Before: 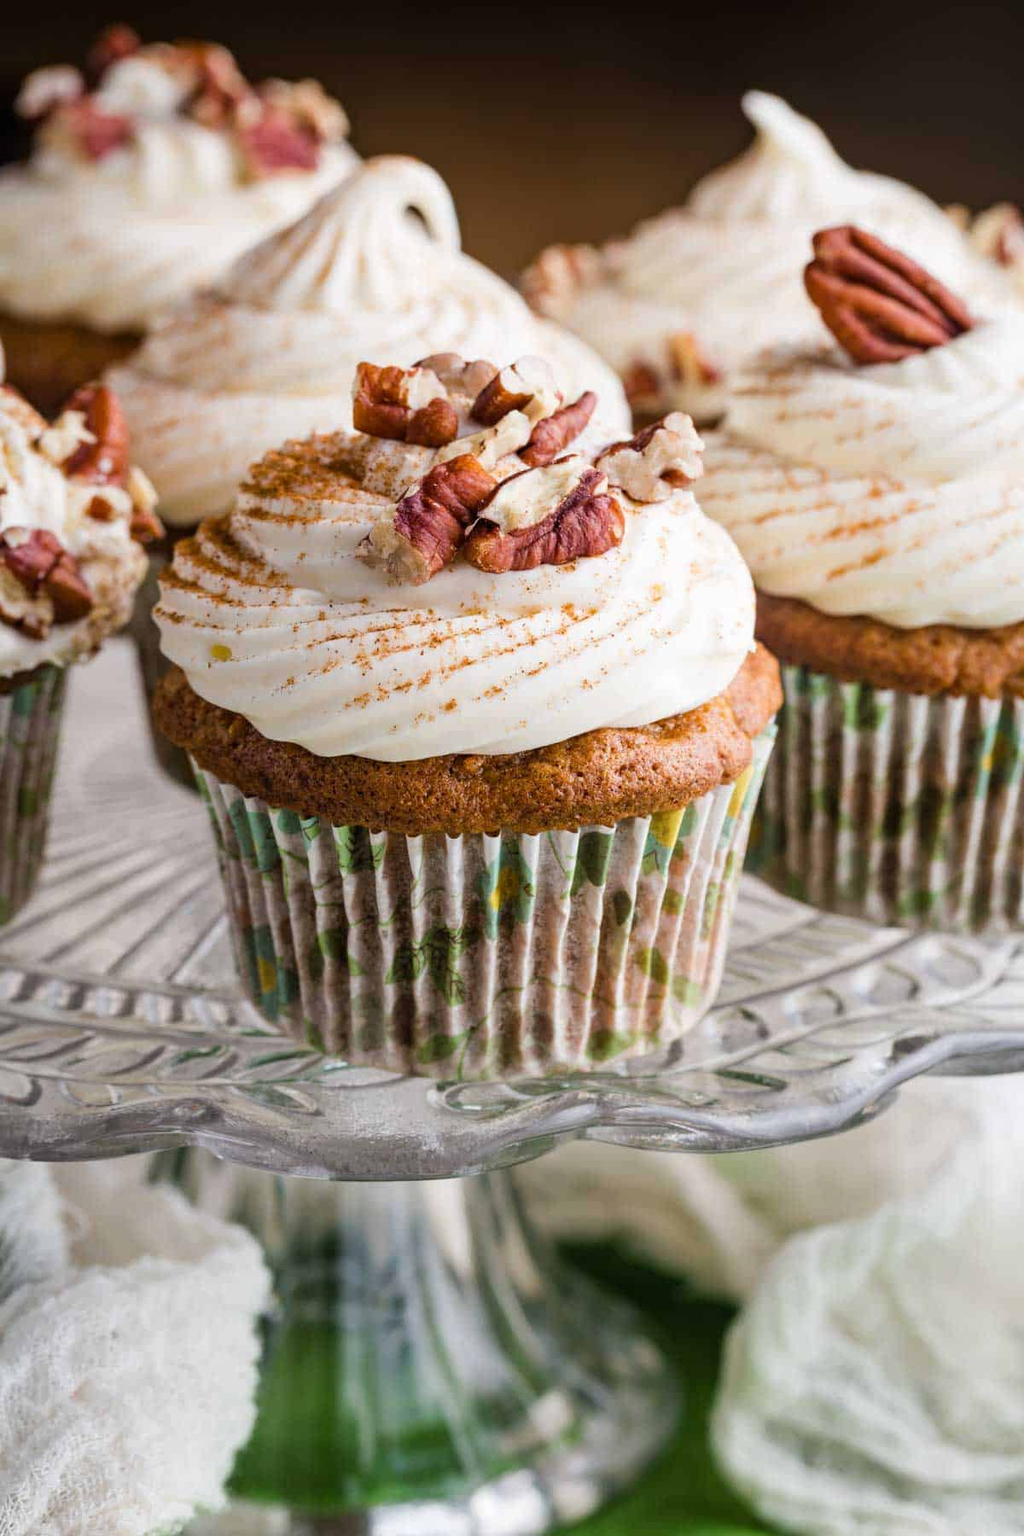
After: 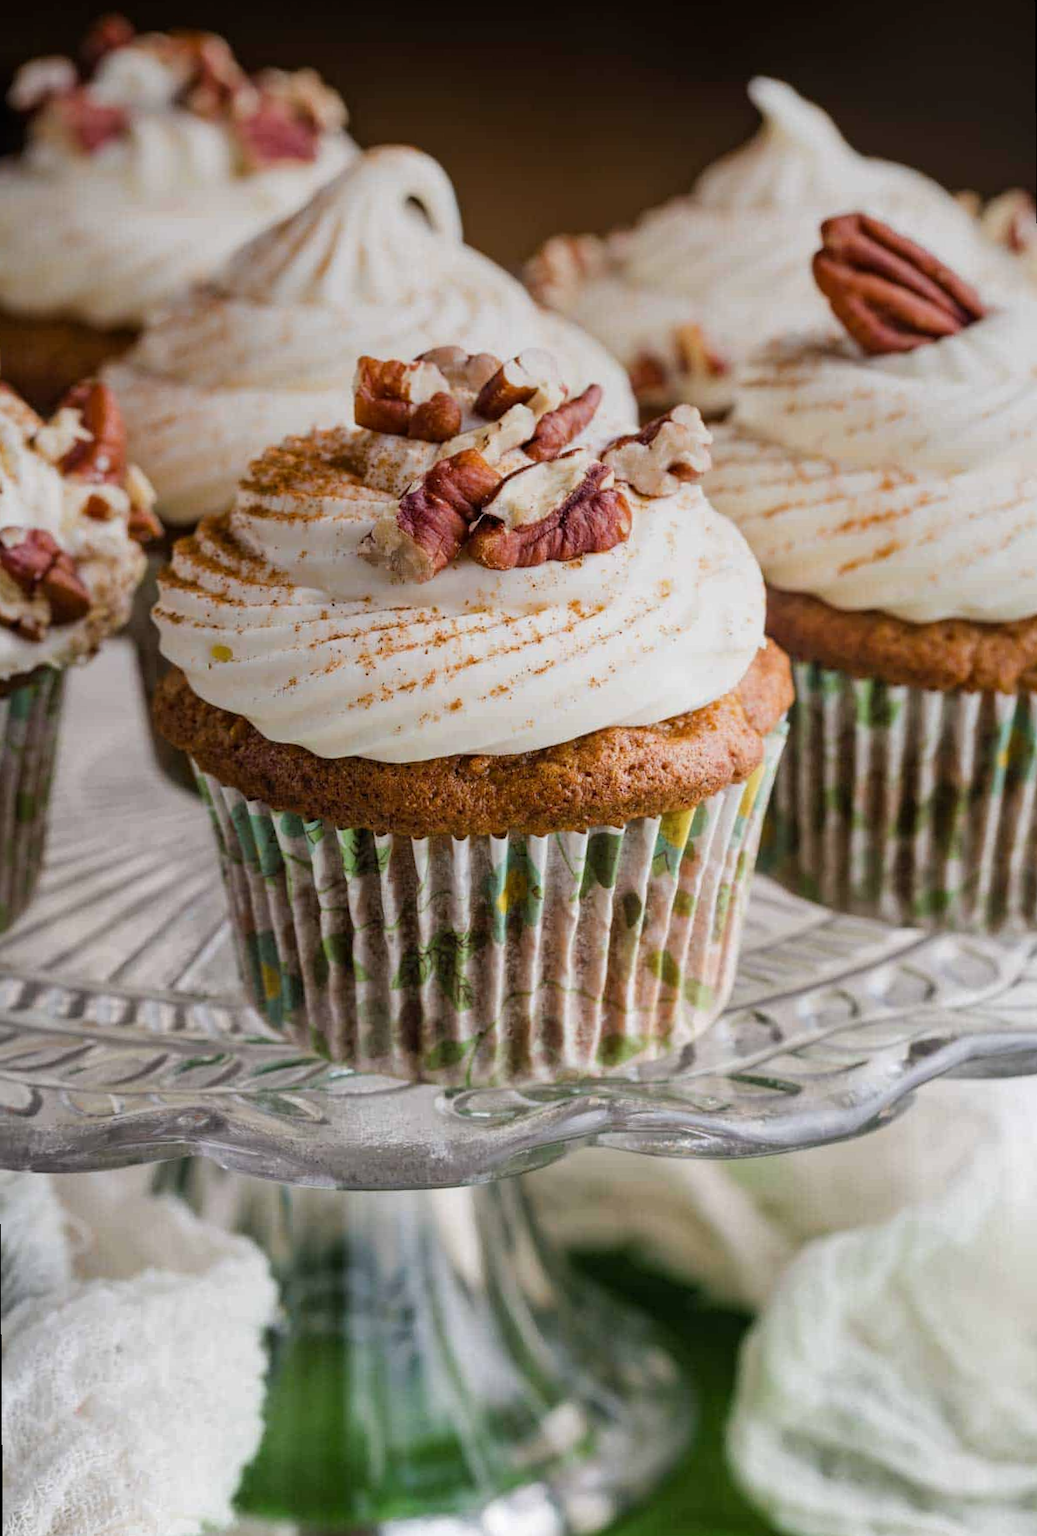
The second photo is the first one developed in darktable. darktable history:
rotate and perspective: rotation -0.45°, automatic cropping original format, crop left 0.008, crop right 0.992, crop top 0.012, crop bottom 0.988
graduated density: on, module defaults
